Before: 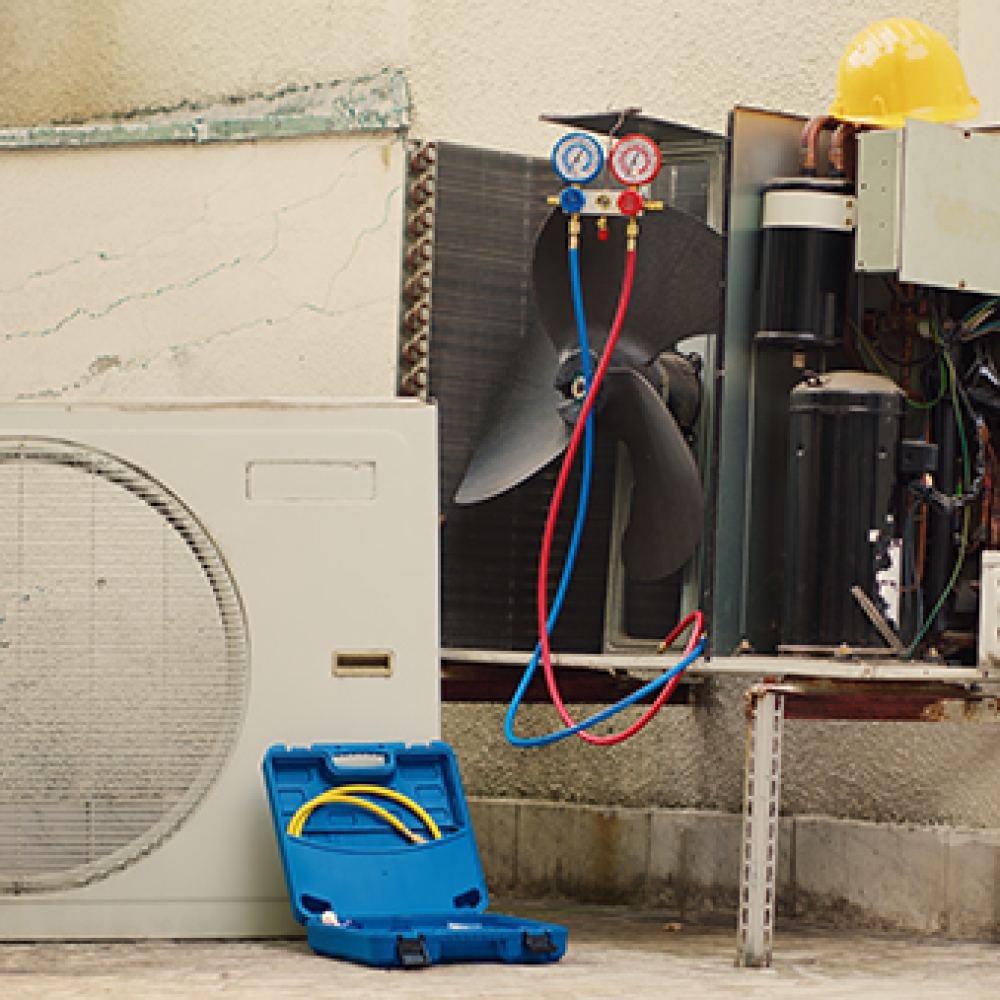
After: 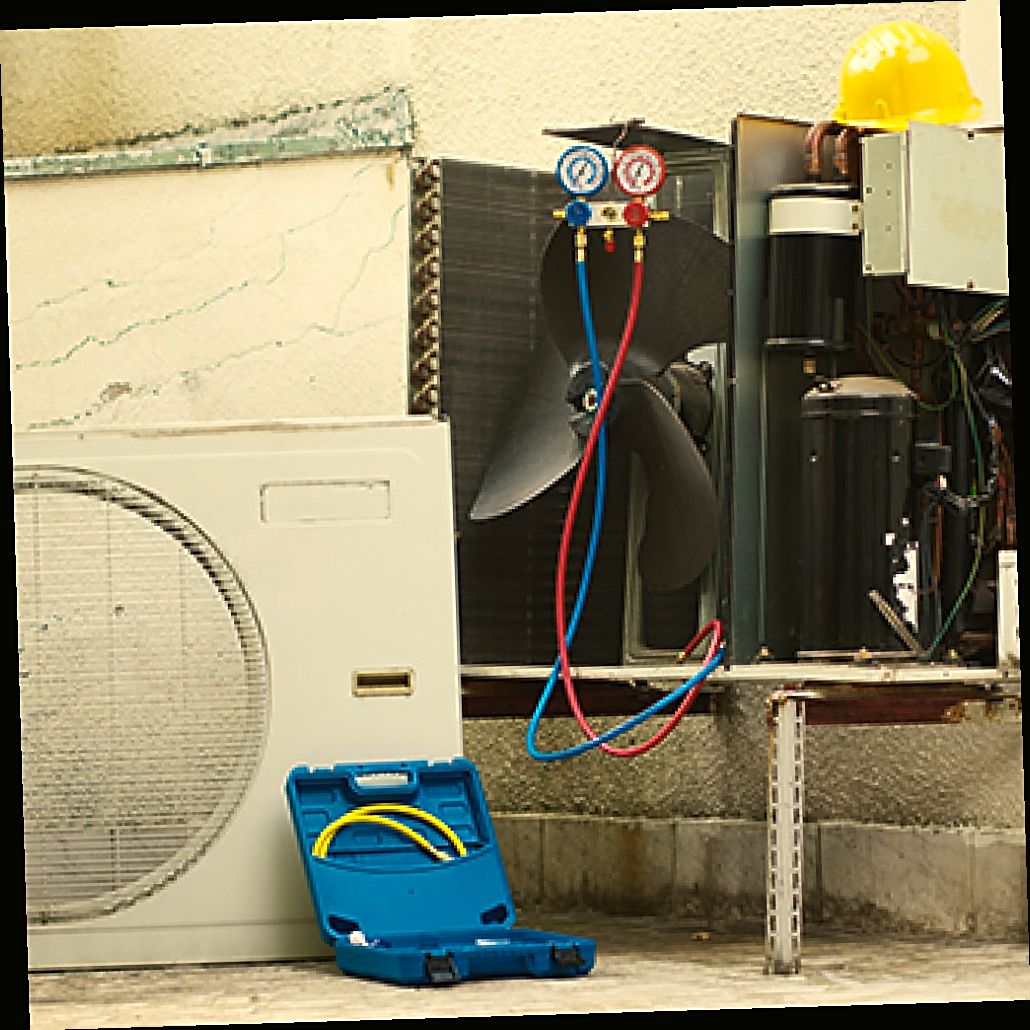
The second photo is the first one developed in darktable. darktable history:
sharpen: on, module defaults
color balance rgb: perceptual brilliance grading › highlights 14.29%, perceptual brilliance grading › mid-tones -5.92%, perceptual brilliance grading › shadows -26.83%, global vibrance 31.18%
color balance: mode lift, gamma, gain (sRGB), lift [1.04, 1, 1, 0.97], gamma [1.01, 1, 1, 0.97], gain [0.96, 1, 1, 0.97]
rotate and perspective: rotation -1.75°, automatic cropping off
